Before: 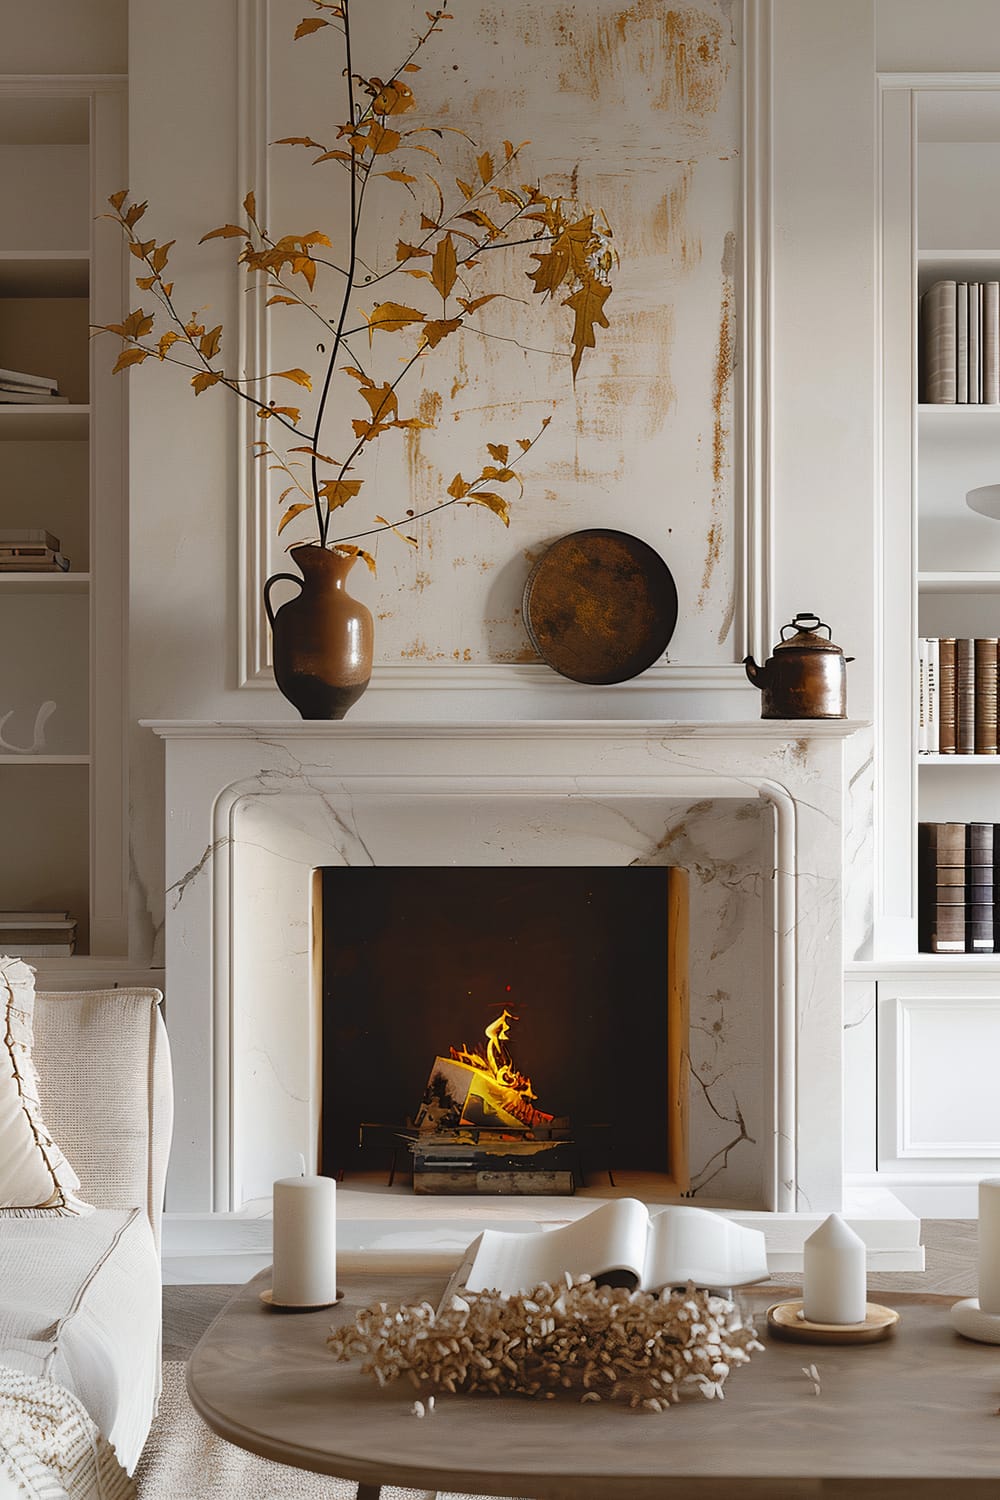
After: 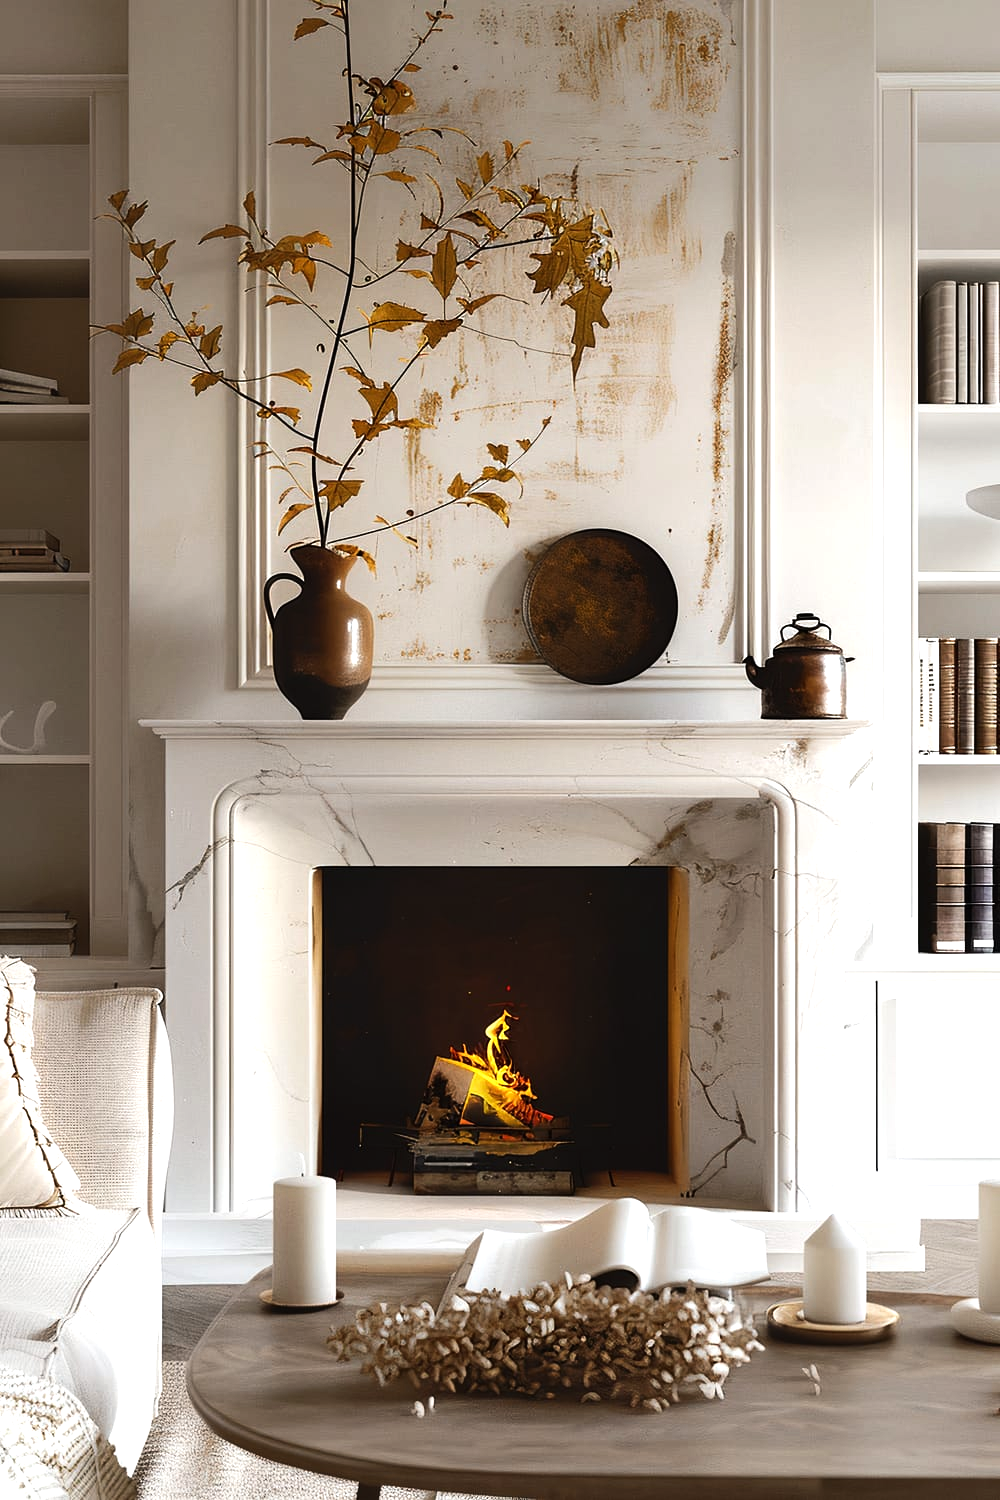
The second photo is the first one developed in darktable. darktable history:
tone equalizer: -8 EV -0.745 EV, -7 EV -0.702 EV, -6 EV -0.578 EV, -5 EV -0.402 EV, -3 EV 0.404 EV, -2 EV 0.6 EV, -1 EV 0.689 EV, +0 EV 0.75 EV, edges refinement/feathering 500, mask exposure compensation -1.57 EV, preserve details no
